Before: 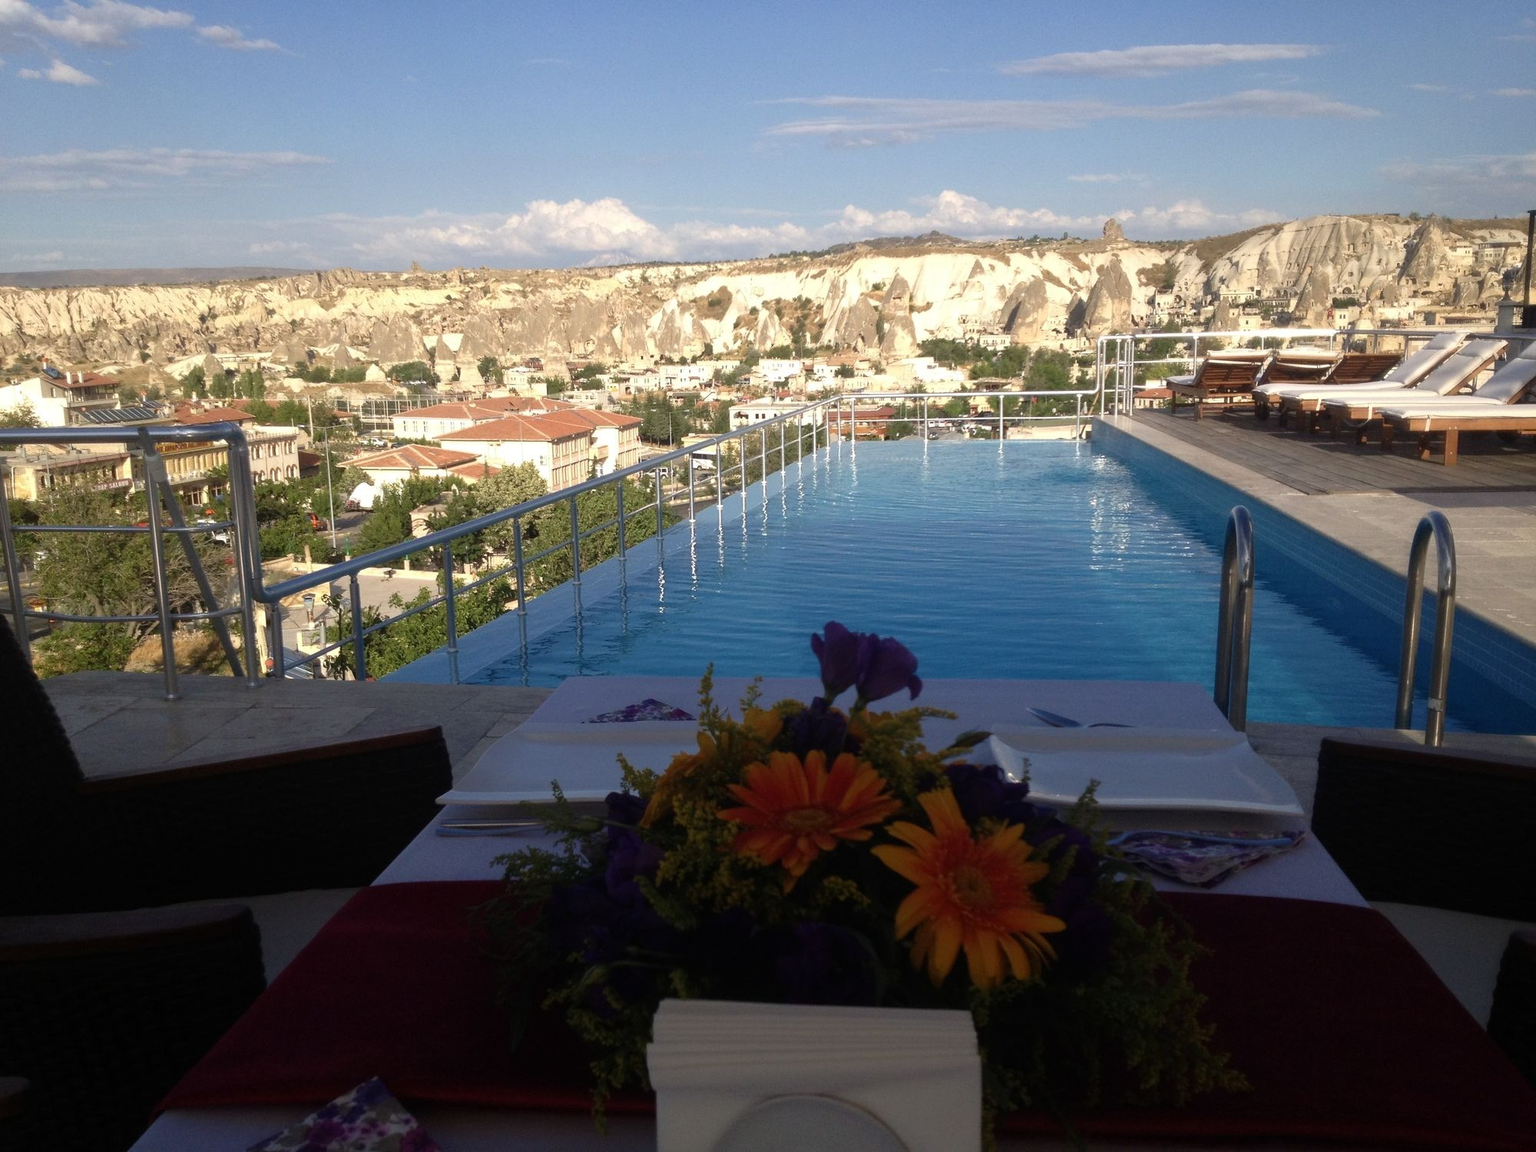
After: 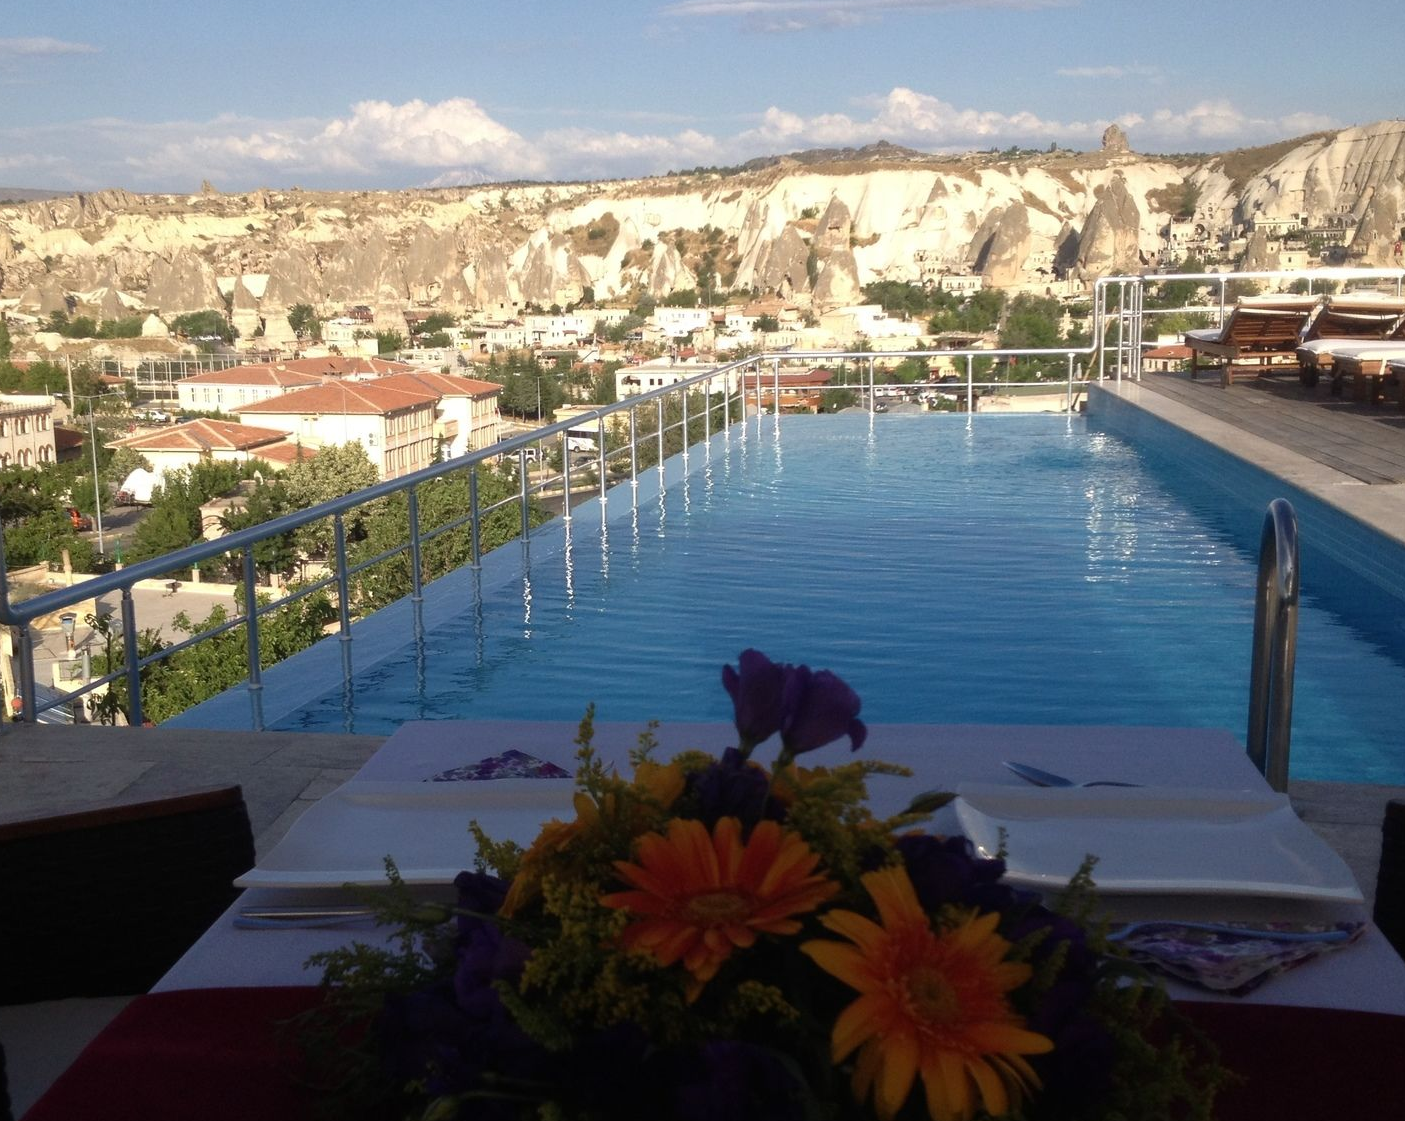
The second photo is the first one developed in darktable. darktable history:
crop and rotate: left 16.739%, top 10.685%, right 12.964%, bottom 14.562%
